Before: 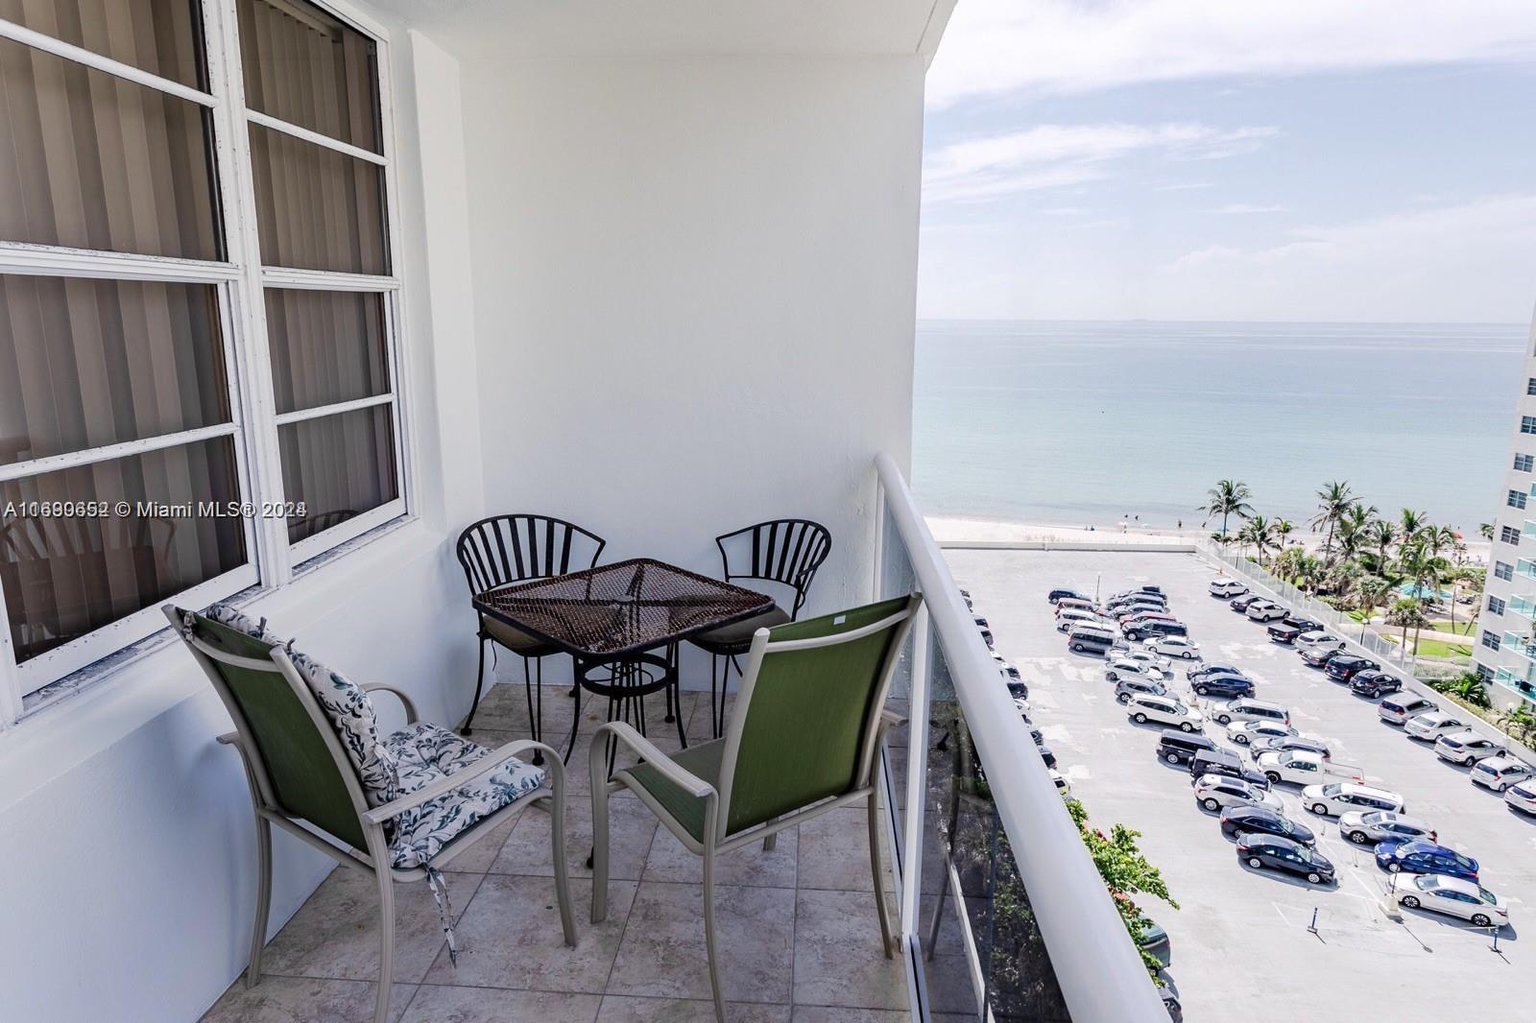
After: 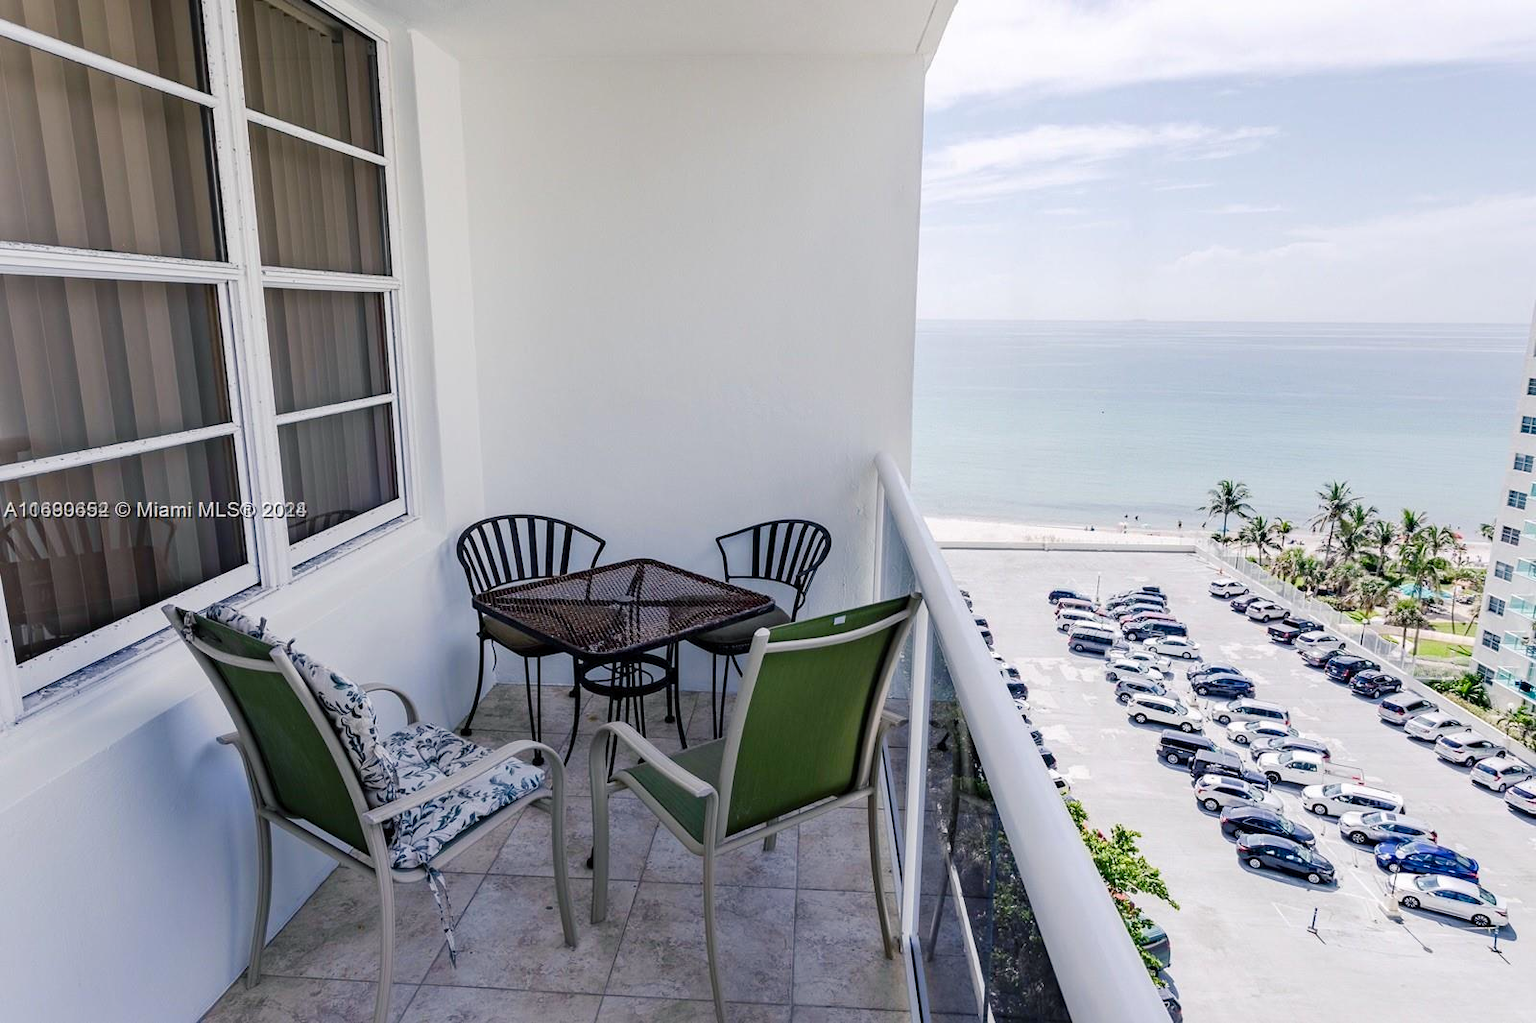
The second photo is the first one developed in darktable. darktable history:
color balance rgb: shadows lift › chroma 2.008%, shadows lift › hue 217.33°, perceptual saturation grading › global saturation 9.144%, perceptual saturation grading › highlights -12.937%, perceptual saturation grading › mid-tones 14.734%, perceptual saturation grading › shadows 22.237%
